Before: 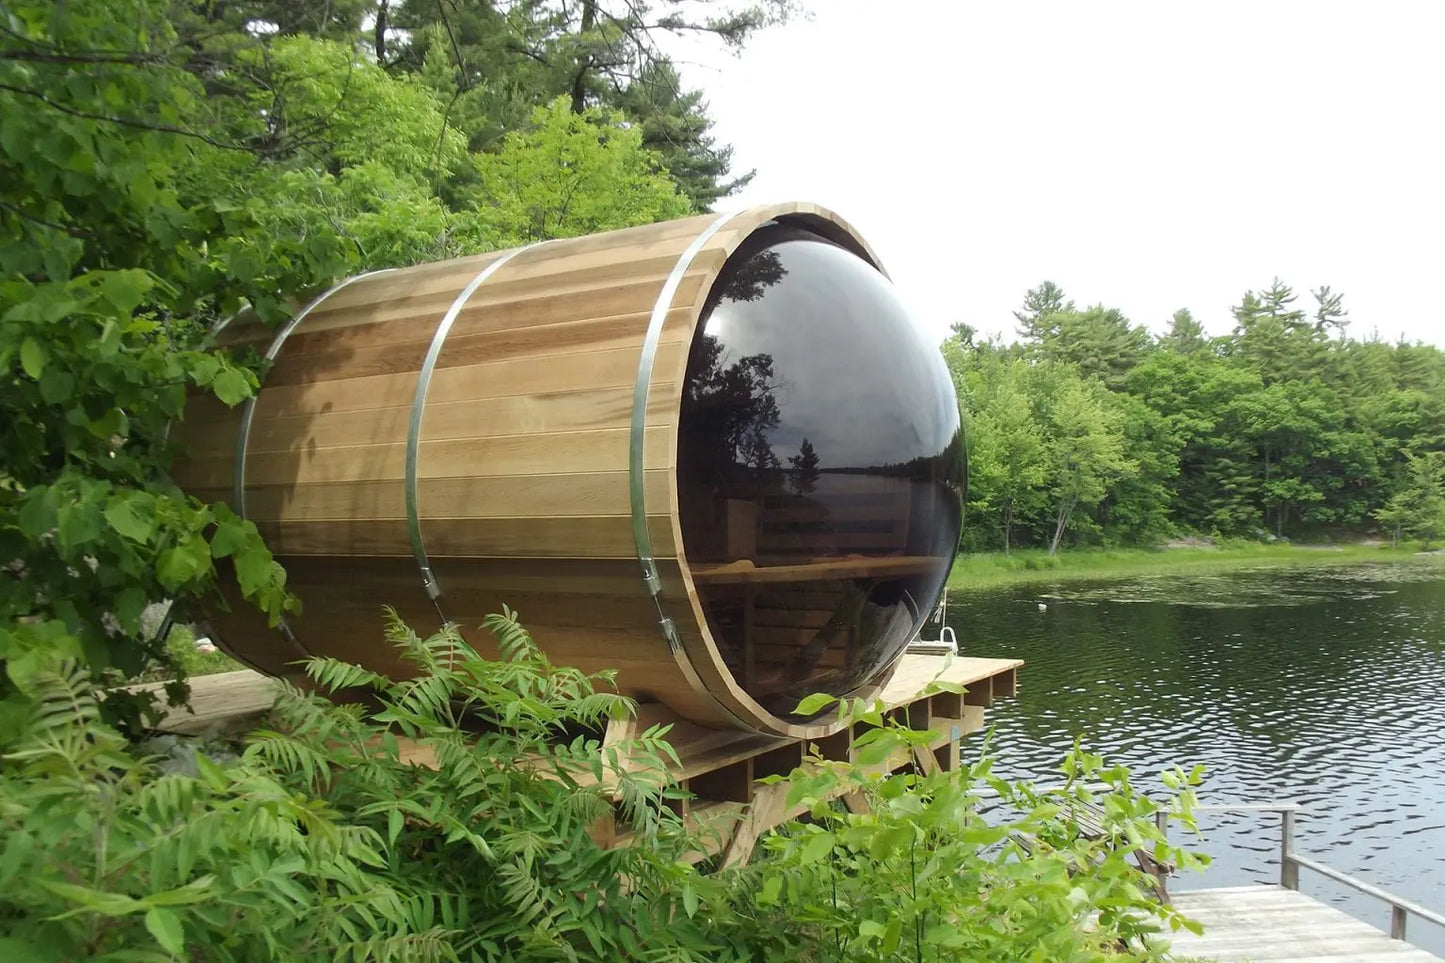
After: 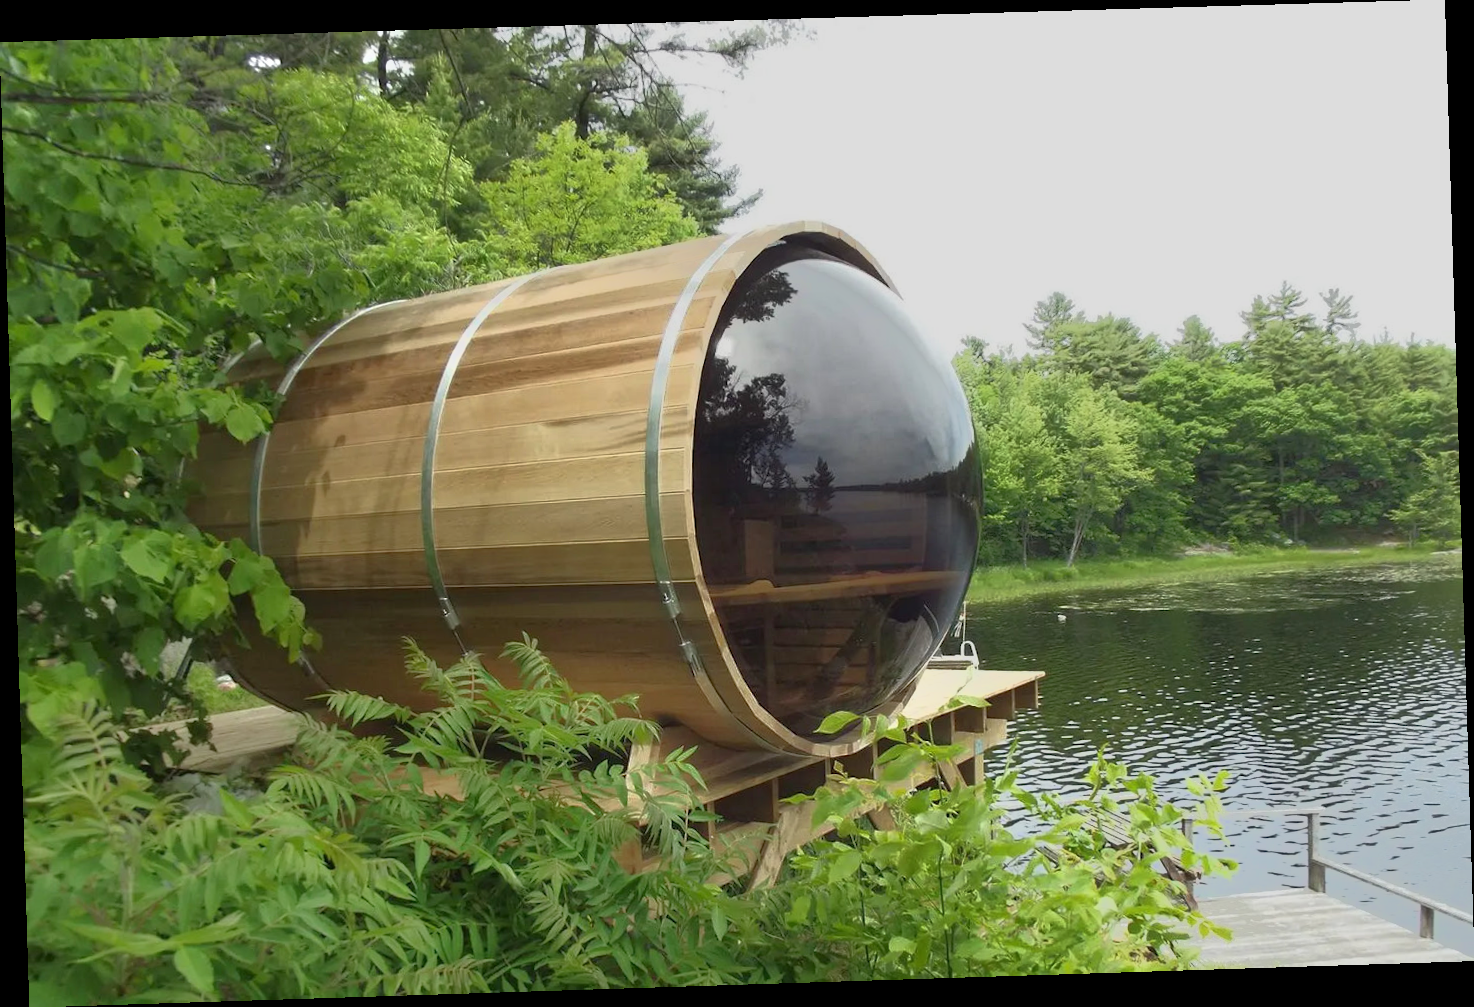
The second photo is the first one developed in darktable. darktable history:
tone equalizer: -7 EV -0.63 EV, -6 EV 1 EV, -5 EV -0.45 EV, -4 EV 0.43 EV, -3 EV 0.41 EV, -2 EV 0.15 EV, -1 EV -0.15 EV, +0 EV -0.39 EV, smoothing diameter 25%, edges refinement/feathering 10, preserve details guided filter
rotate and perspective: rotation -1.77°, lens shift (horizontal) 0.004, automatic cropping off
exposure: compensate highlight preservation false
